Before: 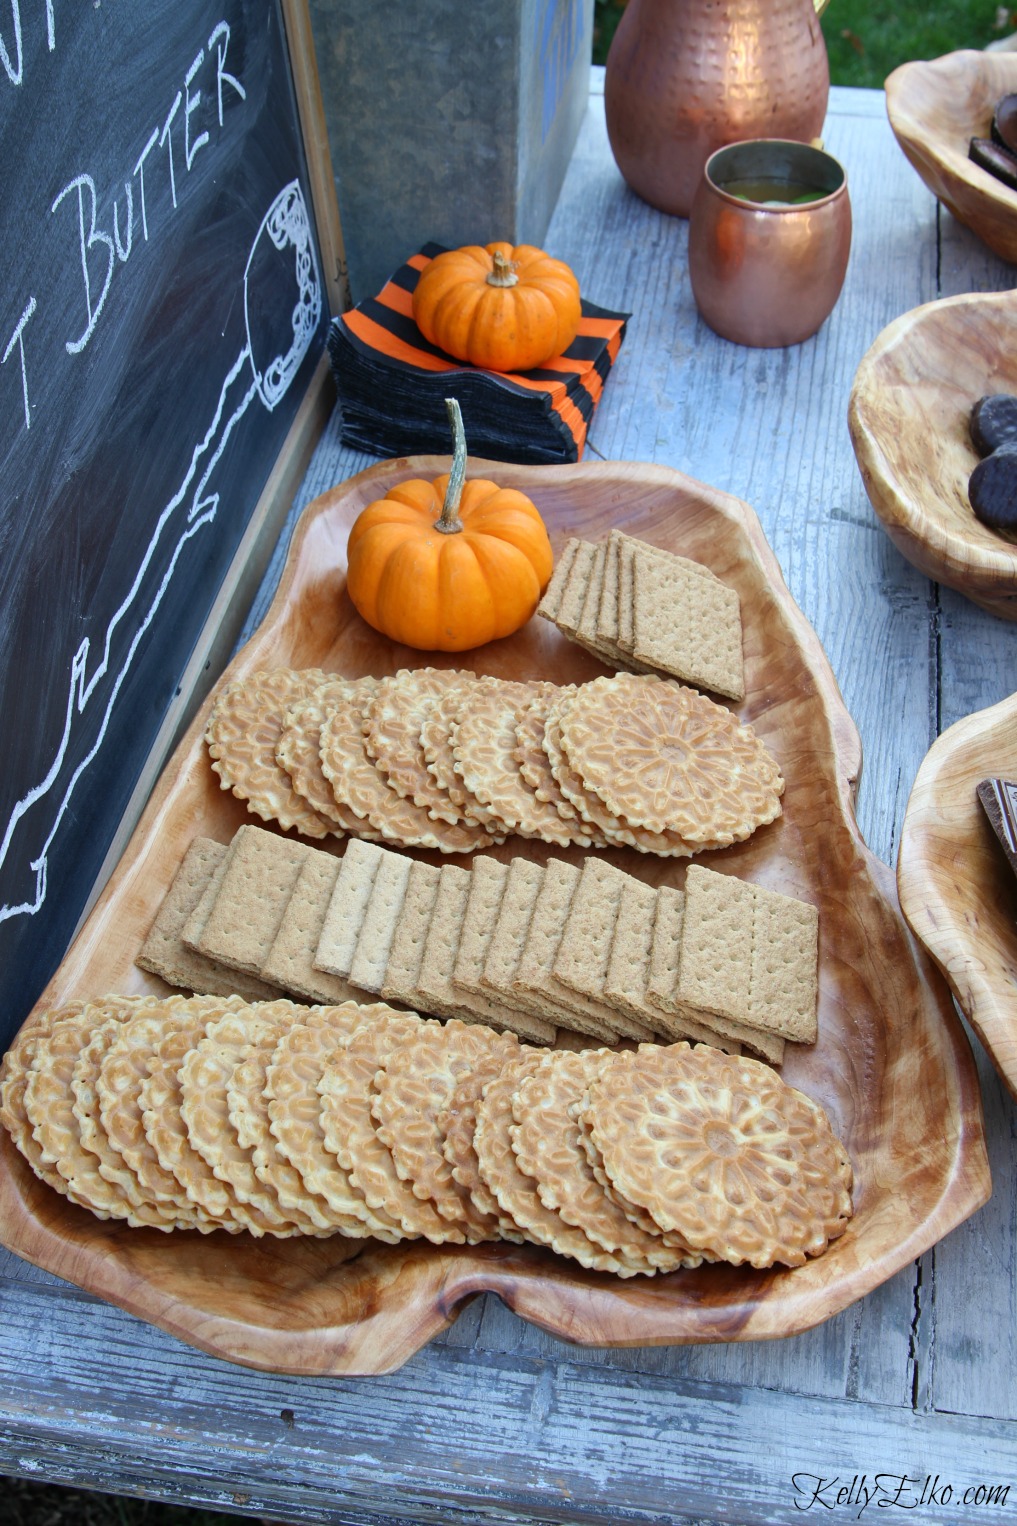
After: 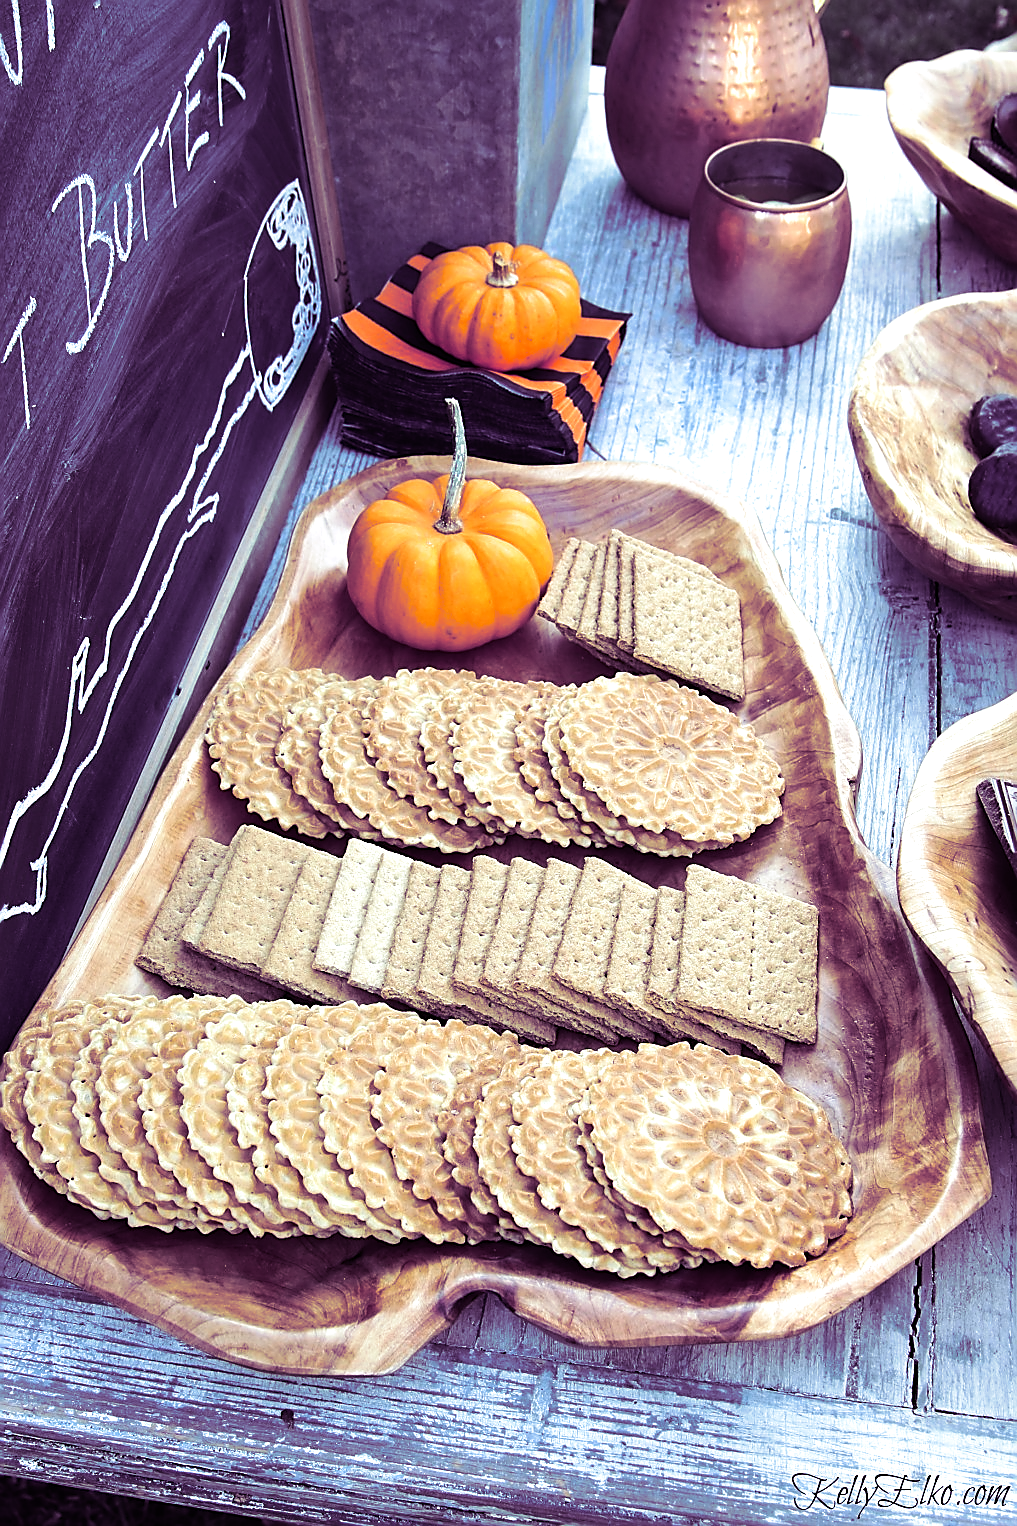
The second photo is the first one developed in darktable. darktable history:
tone equalizer: -8 EV -0.75 EV, -7 EV -0.7 EV, -6 EV -0.6 EV, -5 EV -0.4 EV, -3 EV 0.4 EV, -2 EV 0.6 EV, -1 EV 0.7 EV, +0 EV 0.75 EV, edges refinement/feathering 500, mask exposure compensation -1.57 EV, preserve details no
sharpen: radius 1.4, amount 1.25, threshold 0.7
split-toning: shadows › hue 277.2°, shadows › saturation 0.74
